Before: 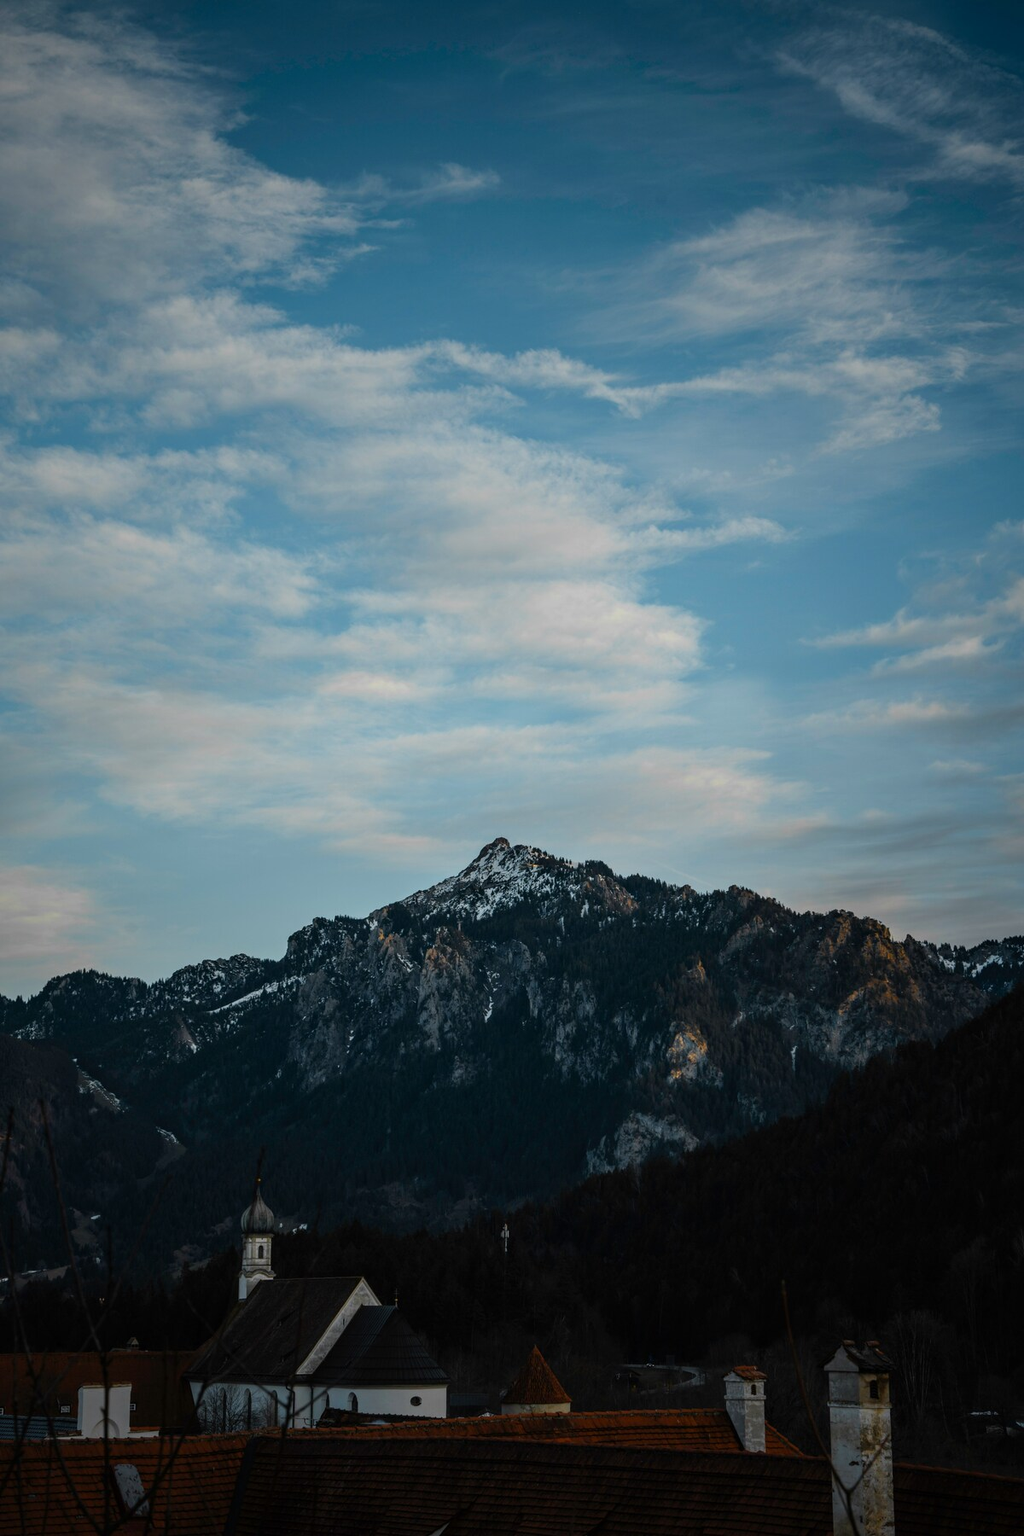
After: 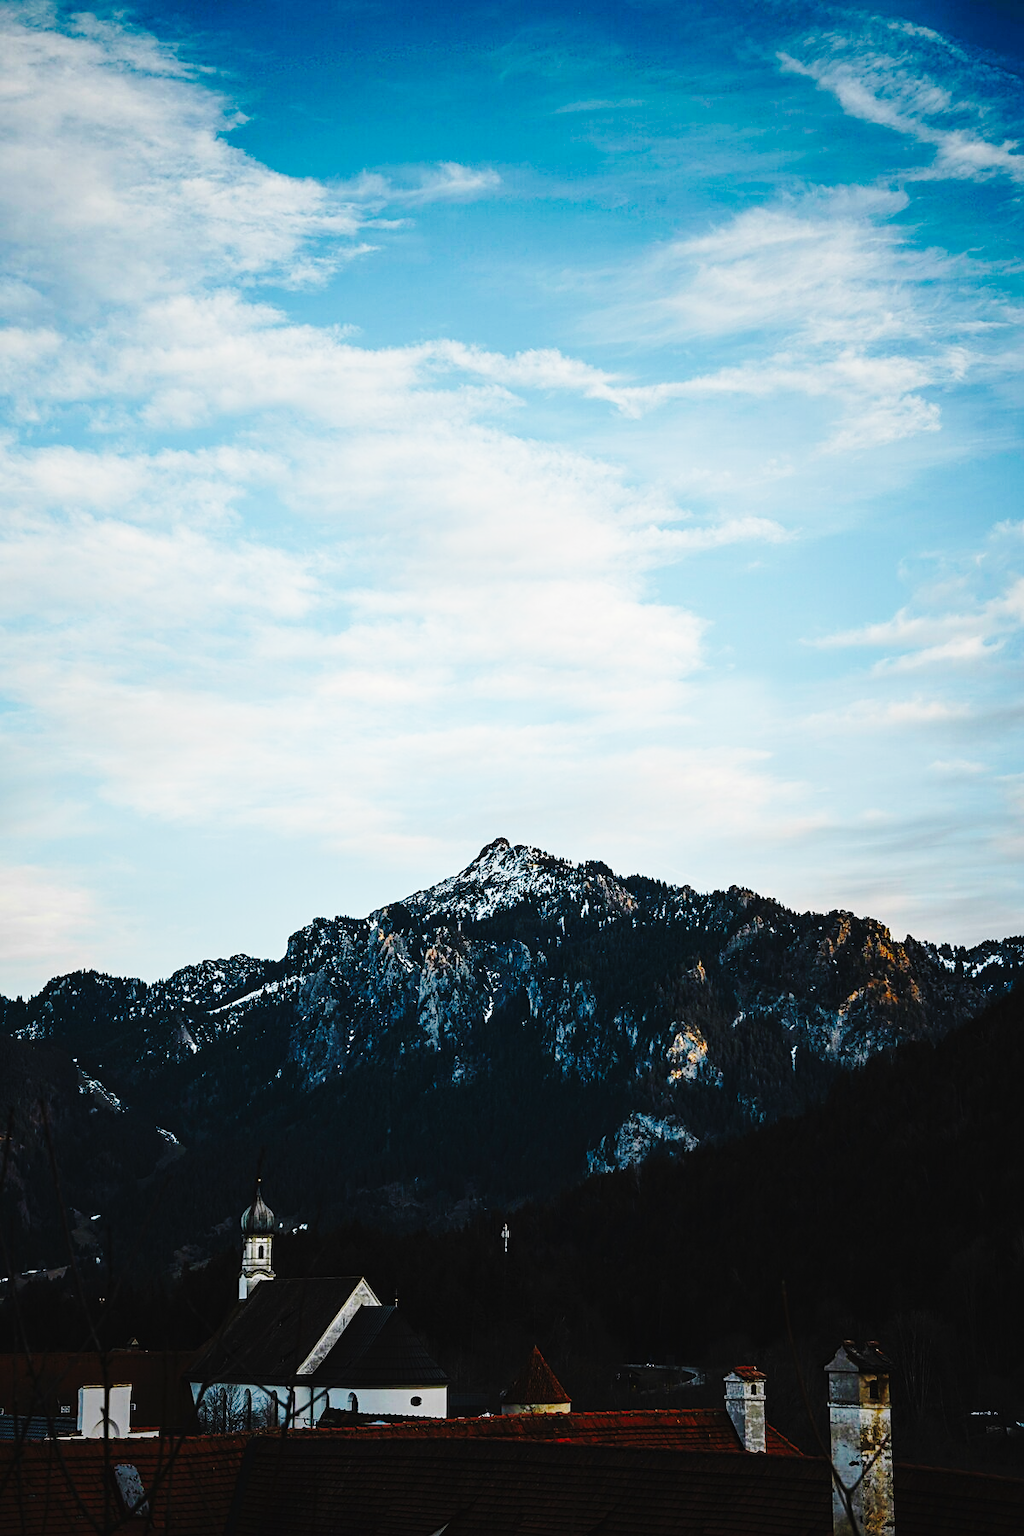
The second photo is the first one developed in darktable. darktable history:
exposure: black level correction 0, exposure 0.2 EV, compensate exposure bias true, compensate highlight preservation false
base curve: curves: ch0 [(0, 0) (0.028, 0.03) (0.121, 0.232) (0.46, 0.748) (0.859, 0.968) (1, 1)], preserve colors none
tone curve: curves: ch0 [(0, 0.023) (0.103, 0.087) (0.295, 0.297) (0.445, 0.531) (0.553, 0.665) (0.735, 0.843) (0.994, 1)]; ch1 [(0, 0) (0.427, 0.346) (0.456, 0.426) (0.484, 0.494) (0.509, 0.505) (0.535, 0.56) (0.581, 0.632) (0.646, 0.715) (1, 1)]; ch2 [(0, 0) (0.369, 0.388) (0.449, 0.431) (0.501, 0.495) (0.533, 0.518) (0.572, 0.612) (0.677, 0.752) (1, 1)], preserve colors none
sharpen: on, module defaults
